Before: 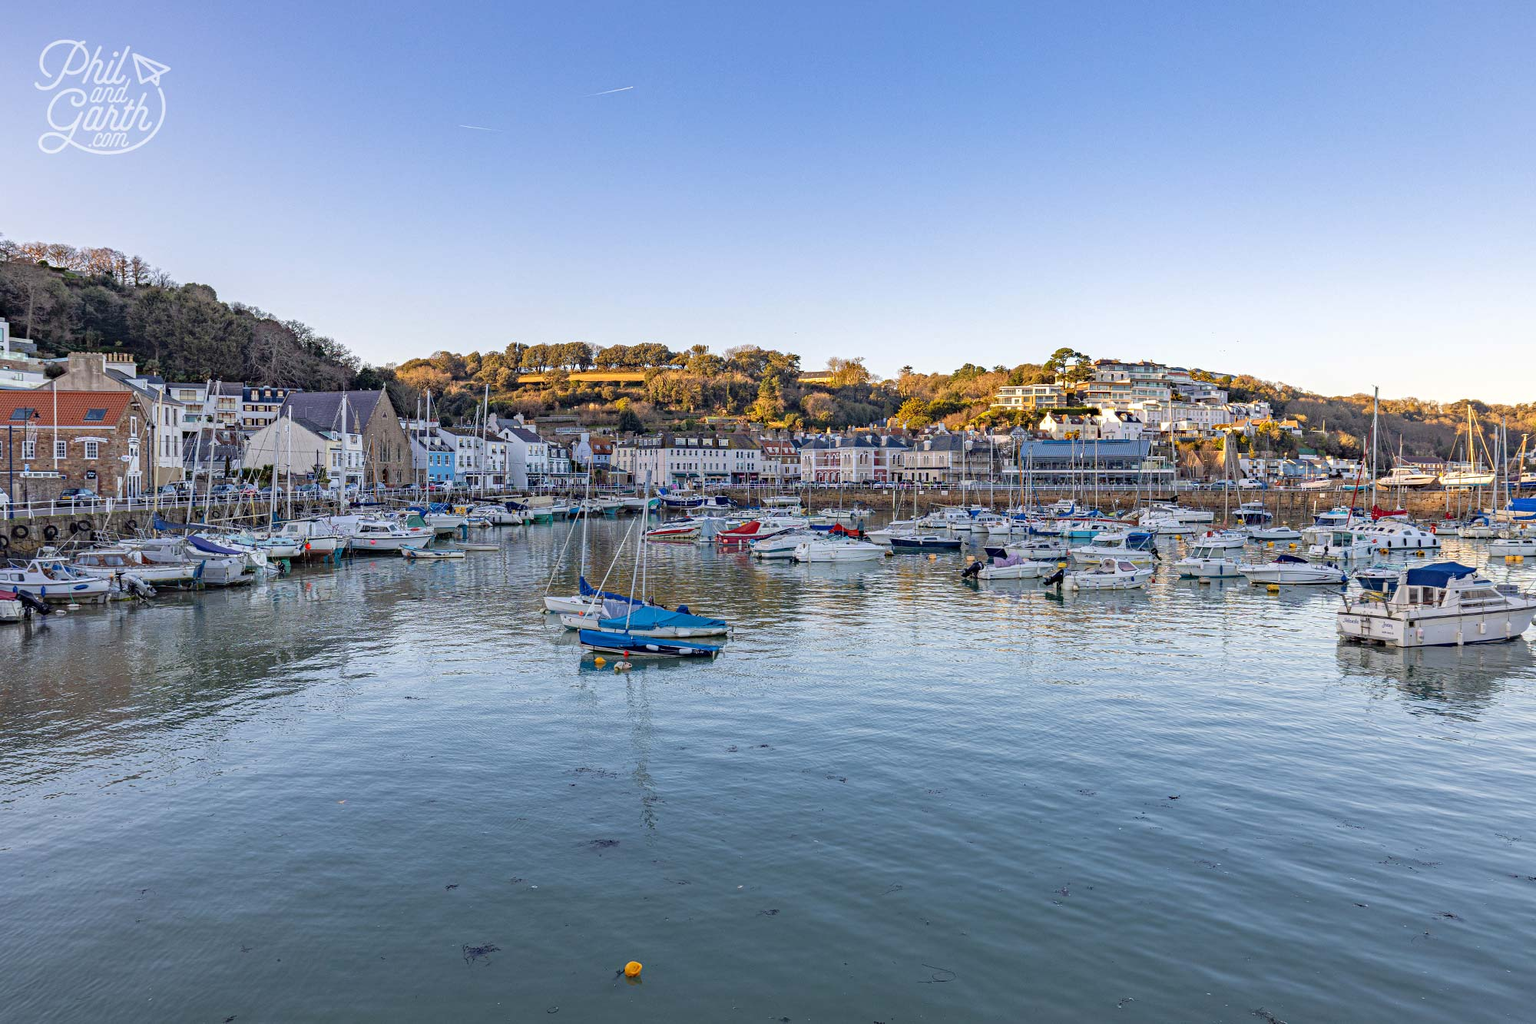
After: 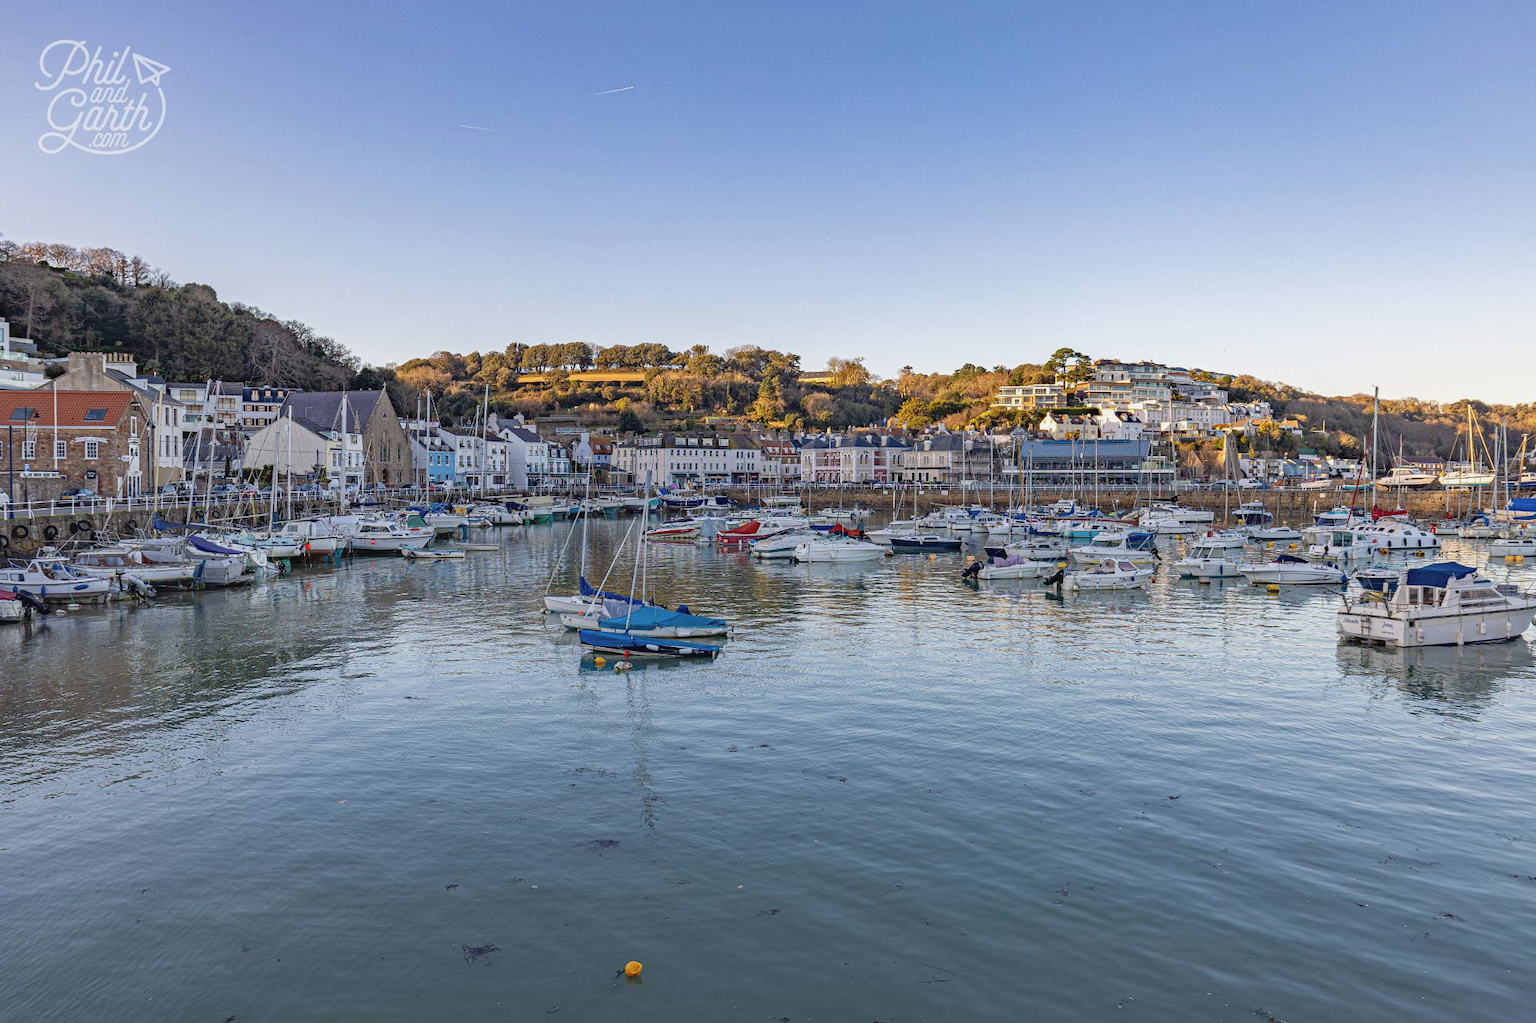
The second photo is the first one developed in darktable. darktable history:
contrast brightness saturation: contrast -0.083, brightness -0.035, saturation -0.112
